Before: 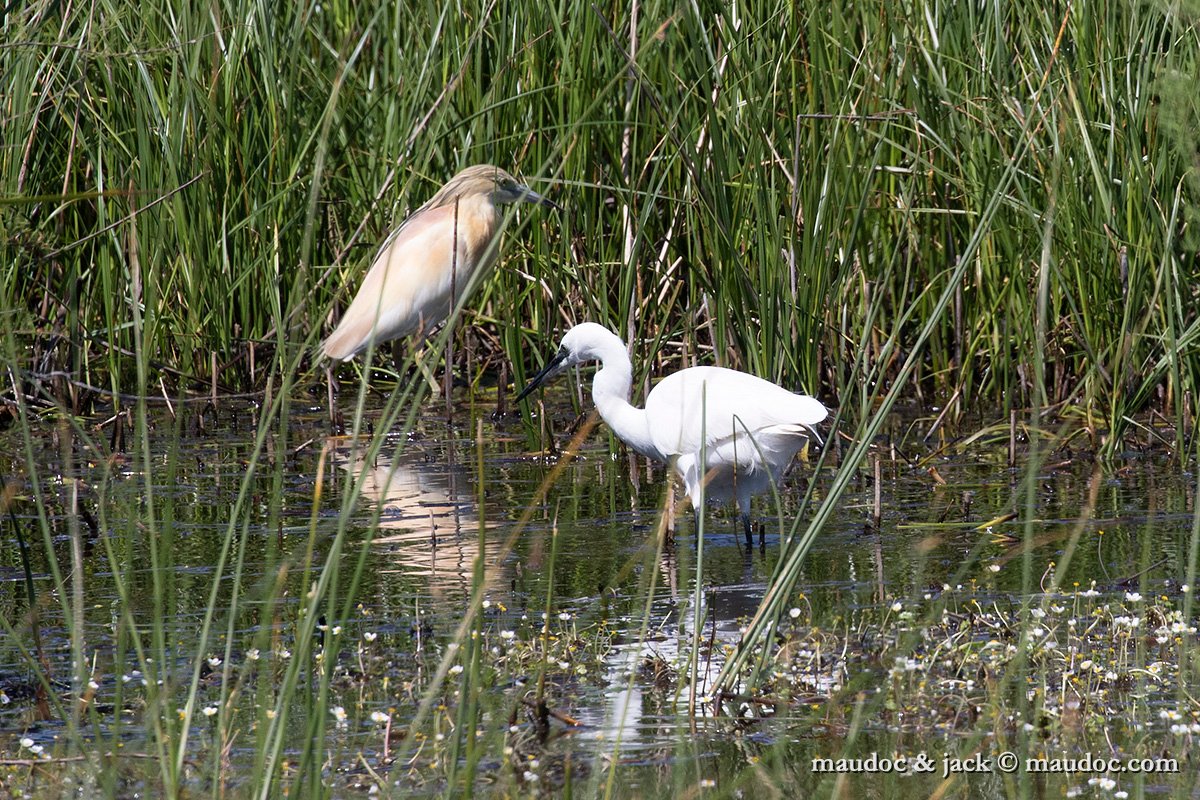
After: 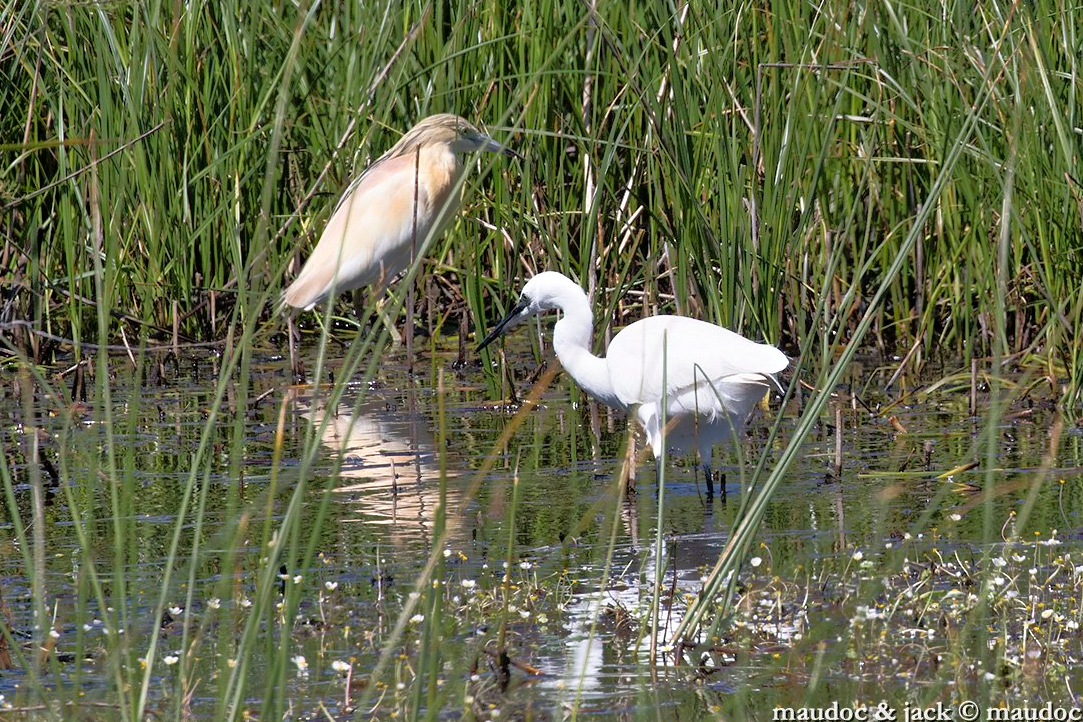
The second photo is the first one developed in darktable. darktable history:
tone equalizer: -8 EV -0.528 EV, -7 EV -0.319 EV, -6 EV -0.083 EV, -5 EV 0.413 EV, -4 EV 0.985 EV, -3 EV 0.791 EV, -2 EV -0.01 EV, -1 EV 0.14 EV, +0 EV -0.012 EV, smoothing 1
crop: left 3.305%, top 6.436%, right 6.389%, bottom 3.258%
